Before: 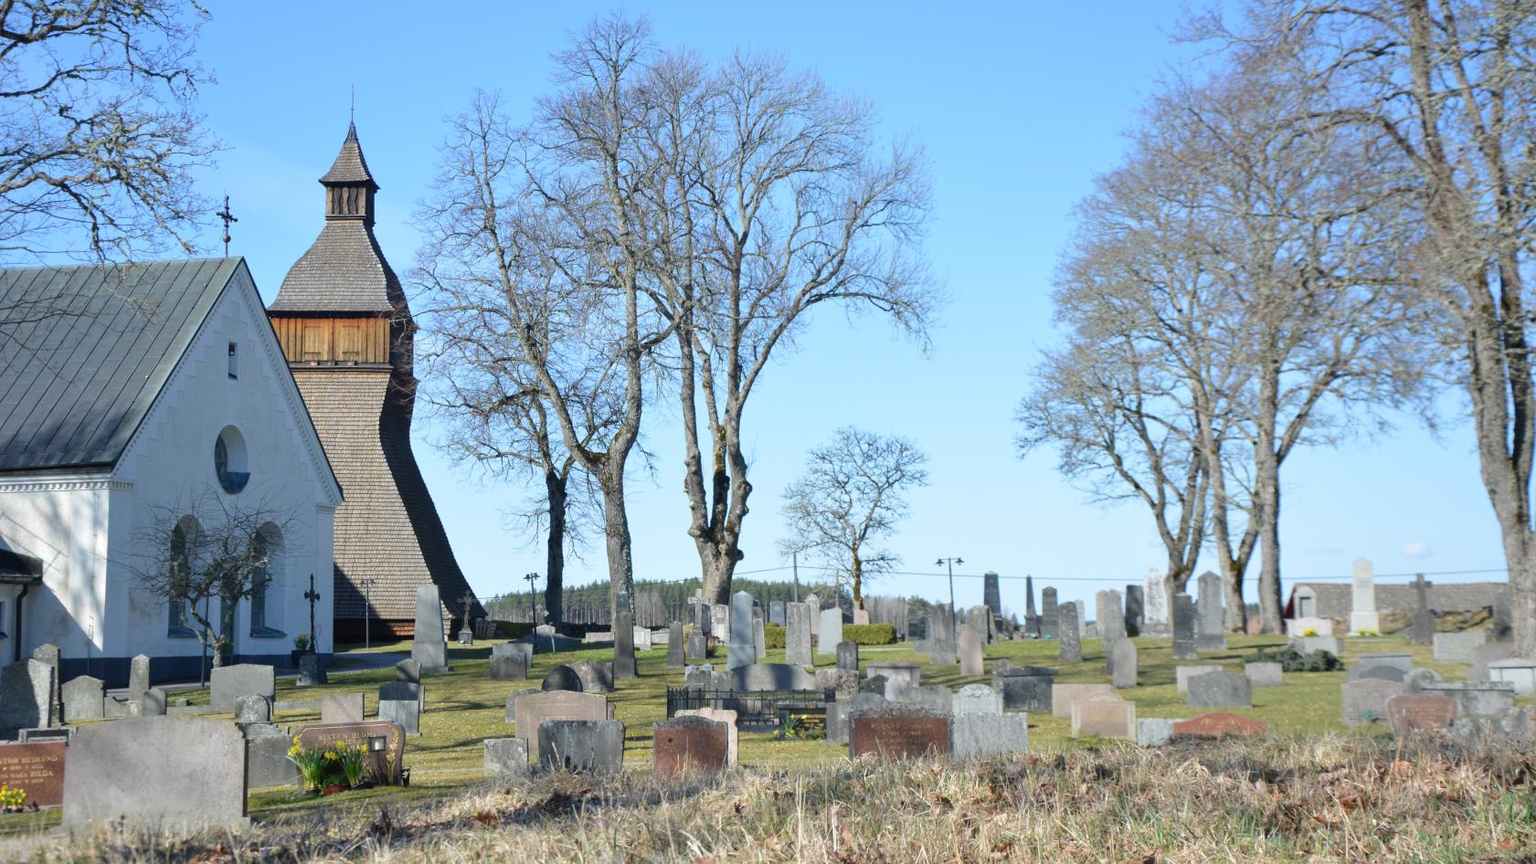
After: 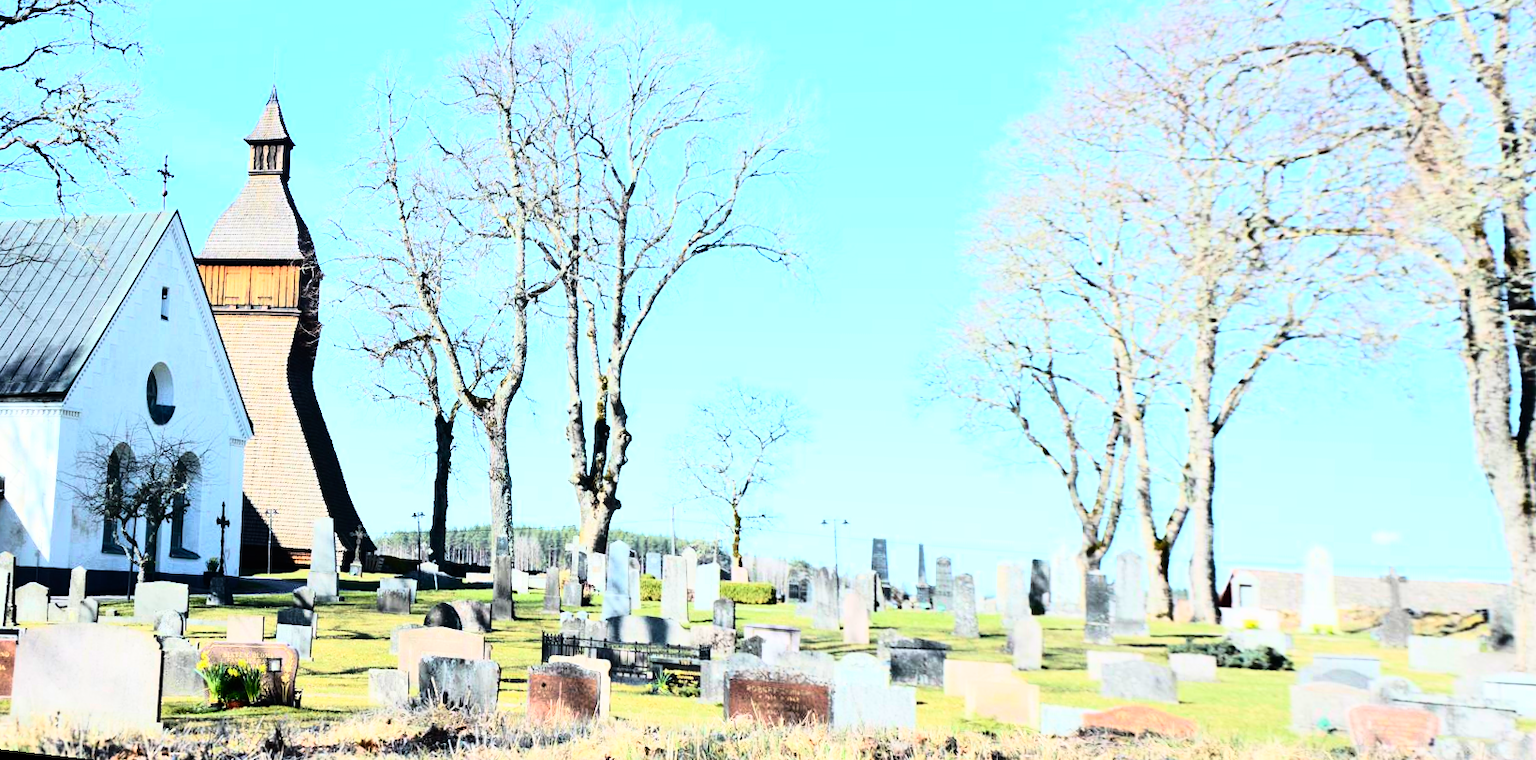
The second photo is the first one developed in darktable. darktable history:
tone curve: curves: ch0 [(0, 0) (0.234, 0.191) (0.48, 0.534) (0.608, 0.667) (0.725, 0.809) (0.864, 0.922) (1, 1)]; ch1 [(0, 0) (0.453, 0.43) (0.5, 0.5) (0.615, 0.649) (1, 1)]; ch2 [(0, 0) (0.5, 0.5) (0.586, 0.617) (1, 1)], color space Lab, independent channels, preserve colors none
rotate and perspective: rotation 1.69°, lens shift (vertical) -0.023, lens shift (horizontal) -0.291, crop left 0.025, crop right 0.988, crop top 0.092, crop bottom 0.842
rgb curve: curves: ch0 [(0, 0) (0.21, 0.15) (0.24, 0.21) (0.5, 0.75) (0.75, 0.96) (0.89, 0.99) (1, 1)]; ch1 [(0, 0.02) (0.21, 0.13) (0.25, 0.2) (0.5, 0.67) (0.75, 0.9) (0.89, 0.97) (1, 1)]; ch2 [(0, 0.02) (0.21, 0.13) (0.25, 0.2) (0.5, 0.67) (0.75, 0.9) (0.89, 0.97) (1, 1)], compensate middle gray true
